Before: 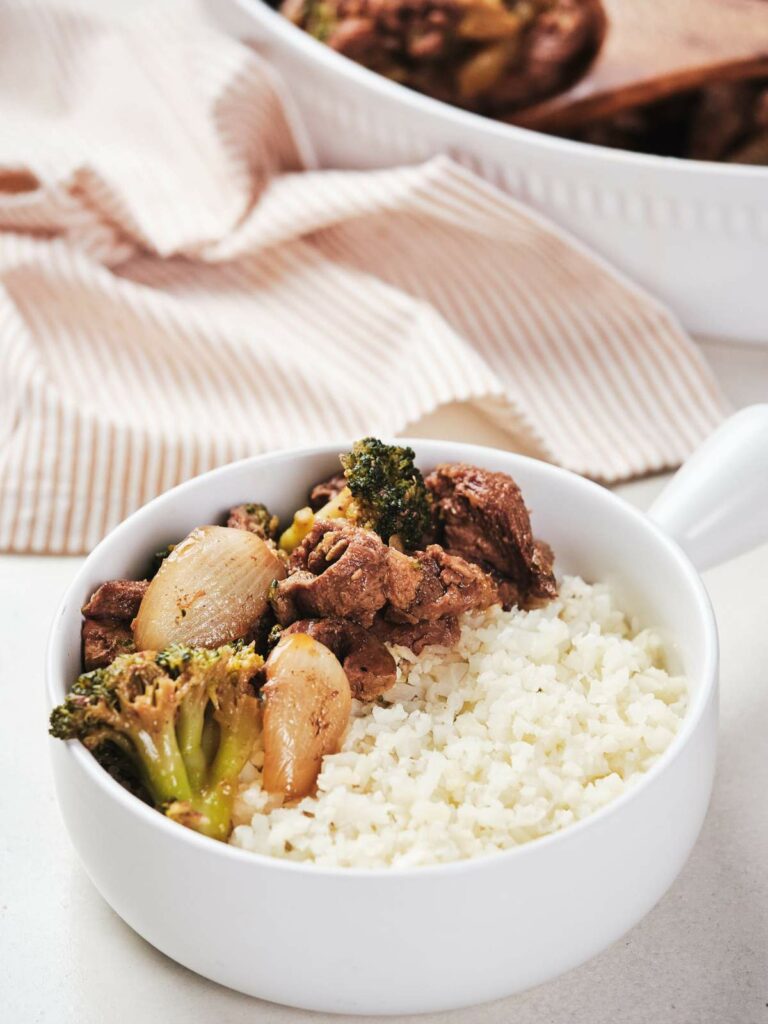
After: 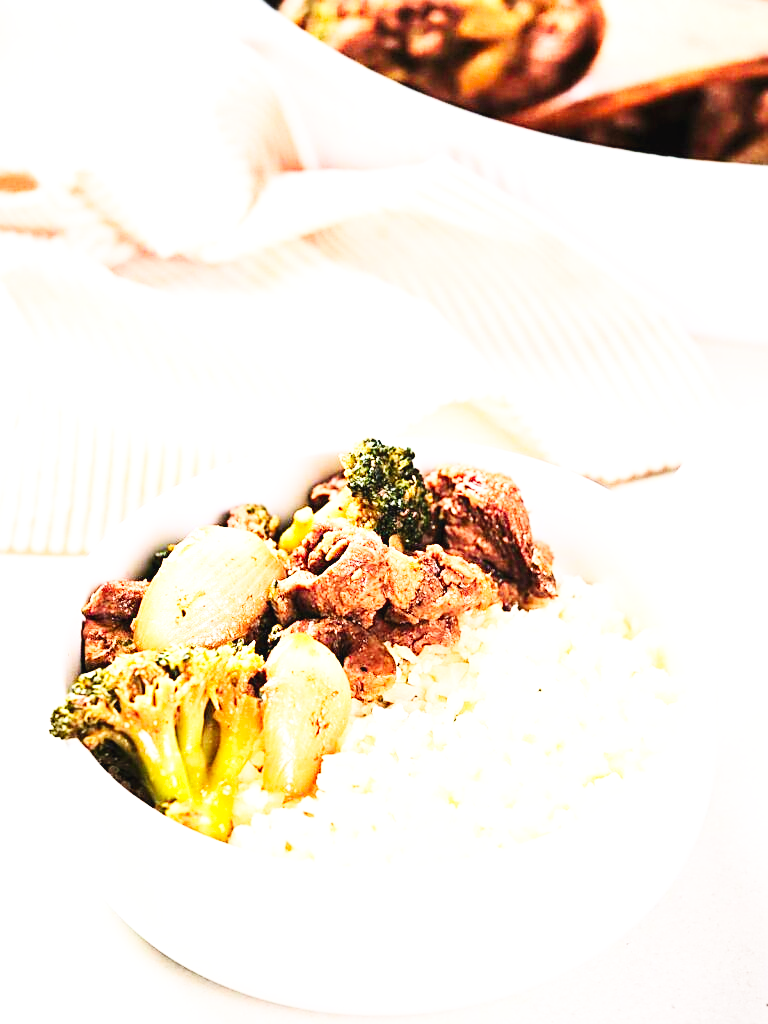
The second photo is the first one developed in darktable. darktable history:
contrast brightness saturation: contrast 0.2, brightness 0.16, saturation 0.22
base curve: curves: ch0 [(0, 0.003) (0.001, 0.002) (0.006, 0.004) (0.02, 0.022) (0.048, 0.086) (0.094, 0.234) (0.162, 0.431) (0.258, 0.629) (0.385, 0.8) (0.548, 0.918) (0.751, 0.988) (1, 1)], preserve colors none
exposure: black level correction 0.001, exposure 0.5 EV, compensate exposure bias true, compensate highlight preservation false
sharpen: on, module defaults
